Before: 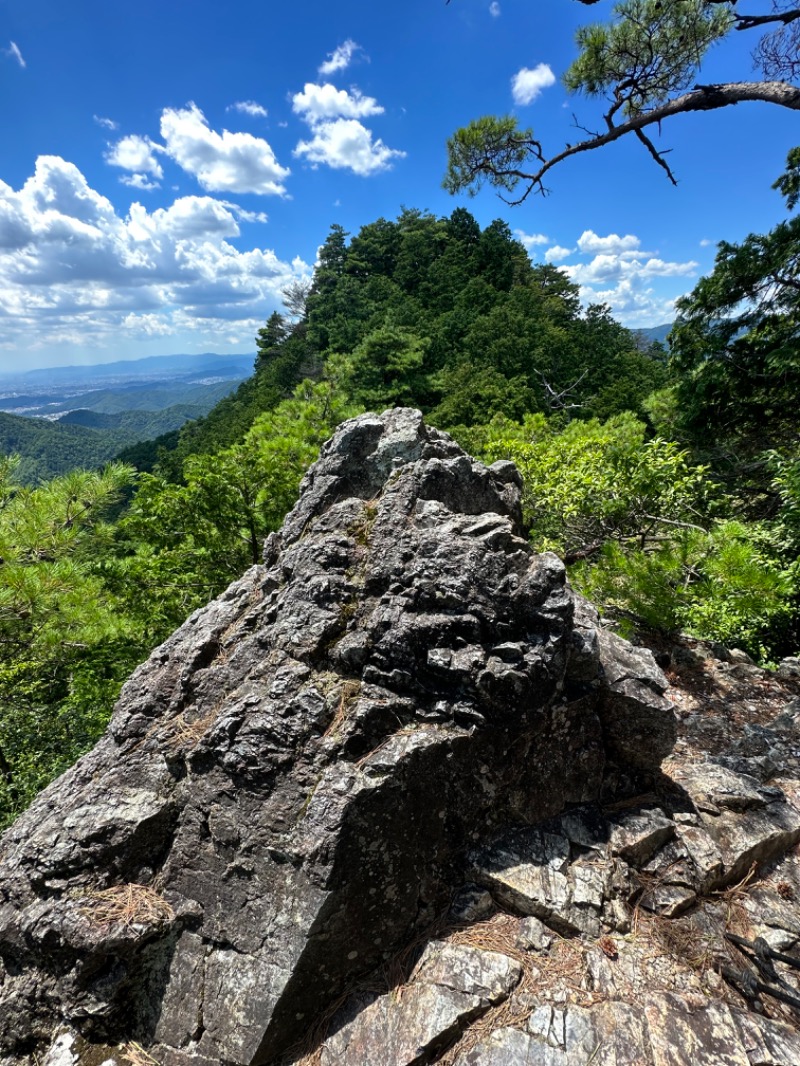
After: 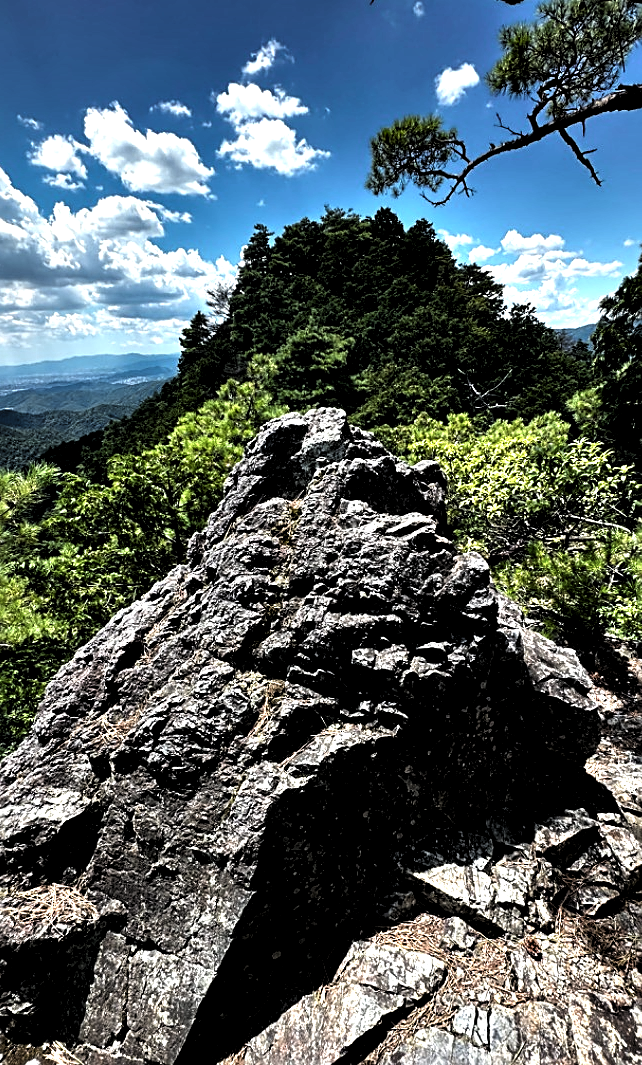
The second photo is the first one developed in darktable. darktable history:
sharpen: on, module defaults
crop and rotate: left 9.586%, right 10.129%
levels: levels [0.116, 0.574, 1]
color zones: curves: ch0 [(0.018, 0.548) (0.224, 0.64) (0.425, 0.447) (0.675, 0.575) (0.732, 0.579)]; ch1 [(0.066, 0.487) (0.25, 0.5) (0.404, 0.43) (0.75, 0.421) (0.956, 0.421)]; ch2 [(0.044, 0.561) (0.215, 0.465) (0.399, 0.544) (0.465, 0.548) (0.614, 0.447) (0.724, 0.43) (0.882, 0.623) (0.956, 0.632)]
contrast equalizer: octaves 7, y [[0.6 ×6], [0.55 ×6], [0 ×6], [0 ×6], [0 ×6]]
